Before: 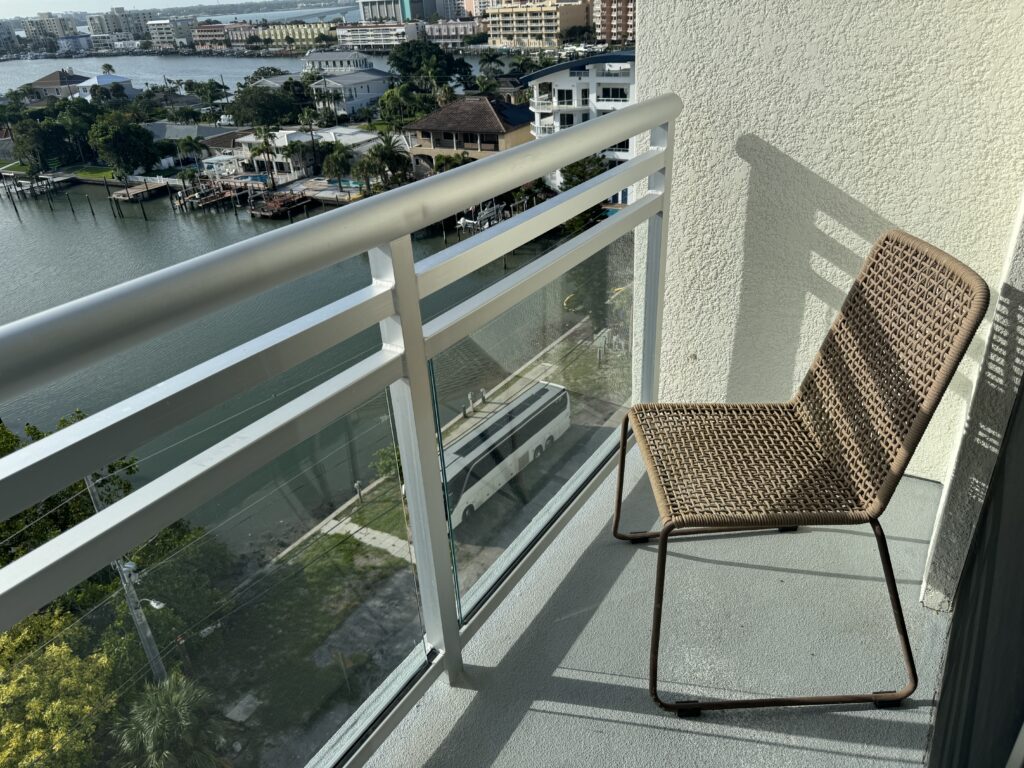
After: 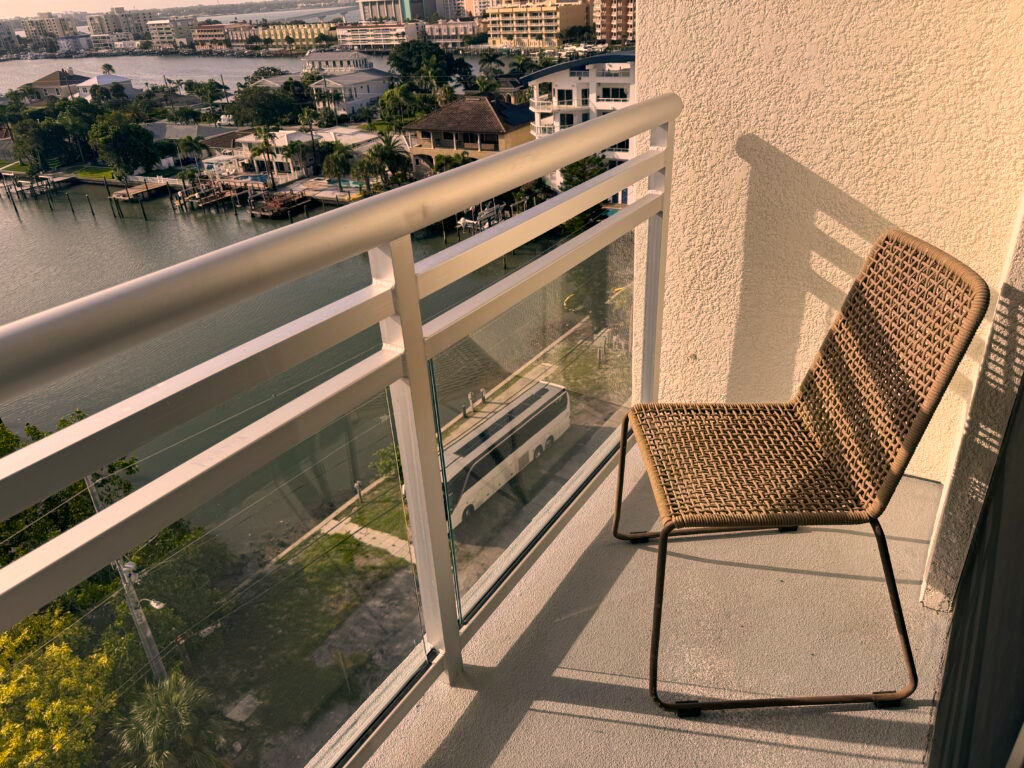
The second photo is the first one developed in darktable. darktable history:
exposure: exposure -0.01 EV, compensate highlight preservation false
color correction: highlights a* 21.88, highlights b* 22.25
